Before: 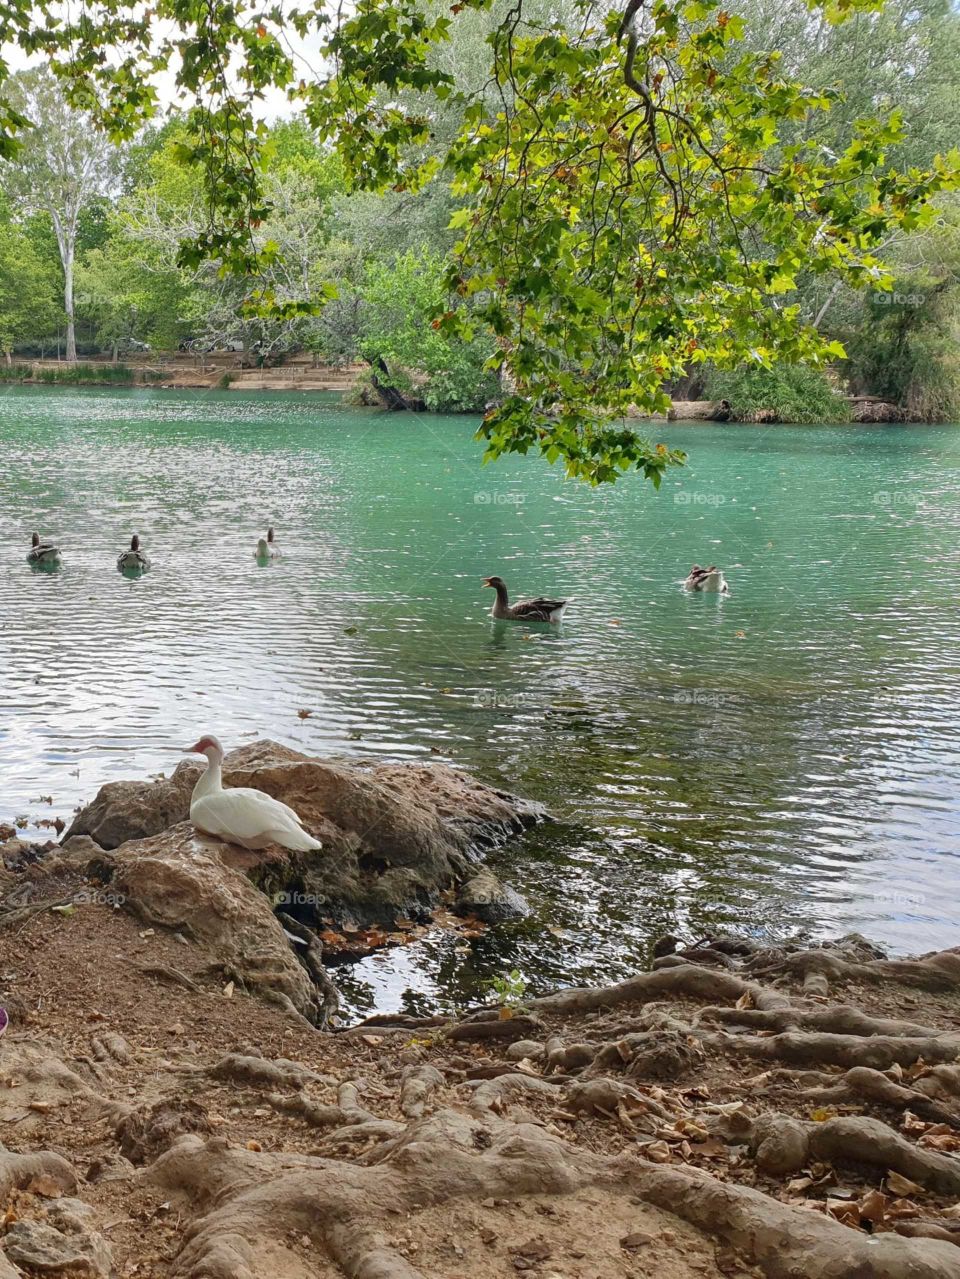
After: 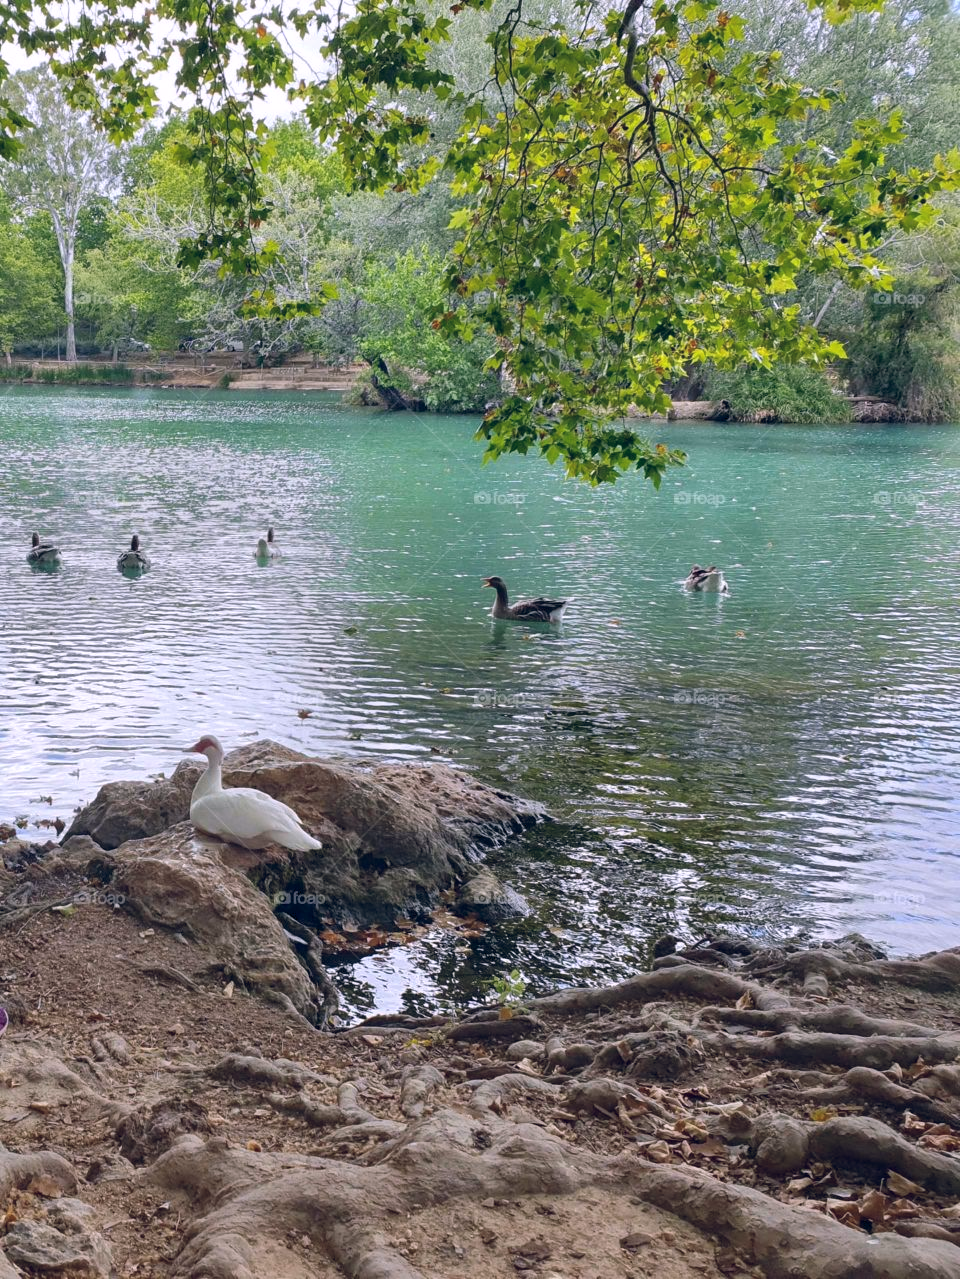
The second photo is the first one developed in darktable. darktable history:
color balance rgb: shadows lift › hue 87.51°, highlights gain › chroma 3.21%, highlights gain › hue 55.1°, global offset › chroma 0.15%, global offset › hue 253.66°, linear chroma grading › global chroma 0.5%
white balance: red 0.948, green 1.02, blue 1.176
